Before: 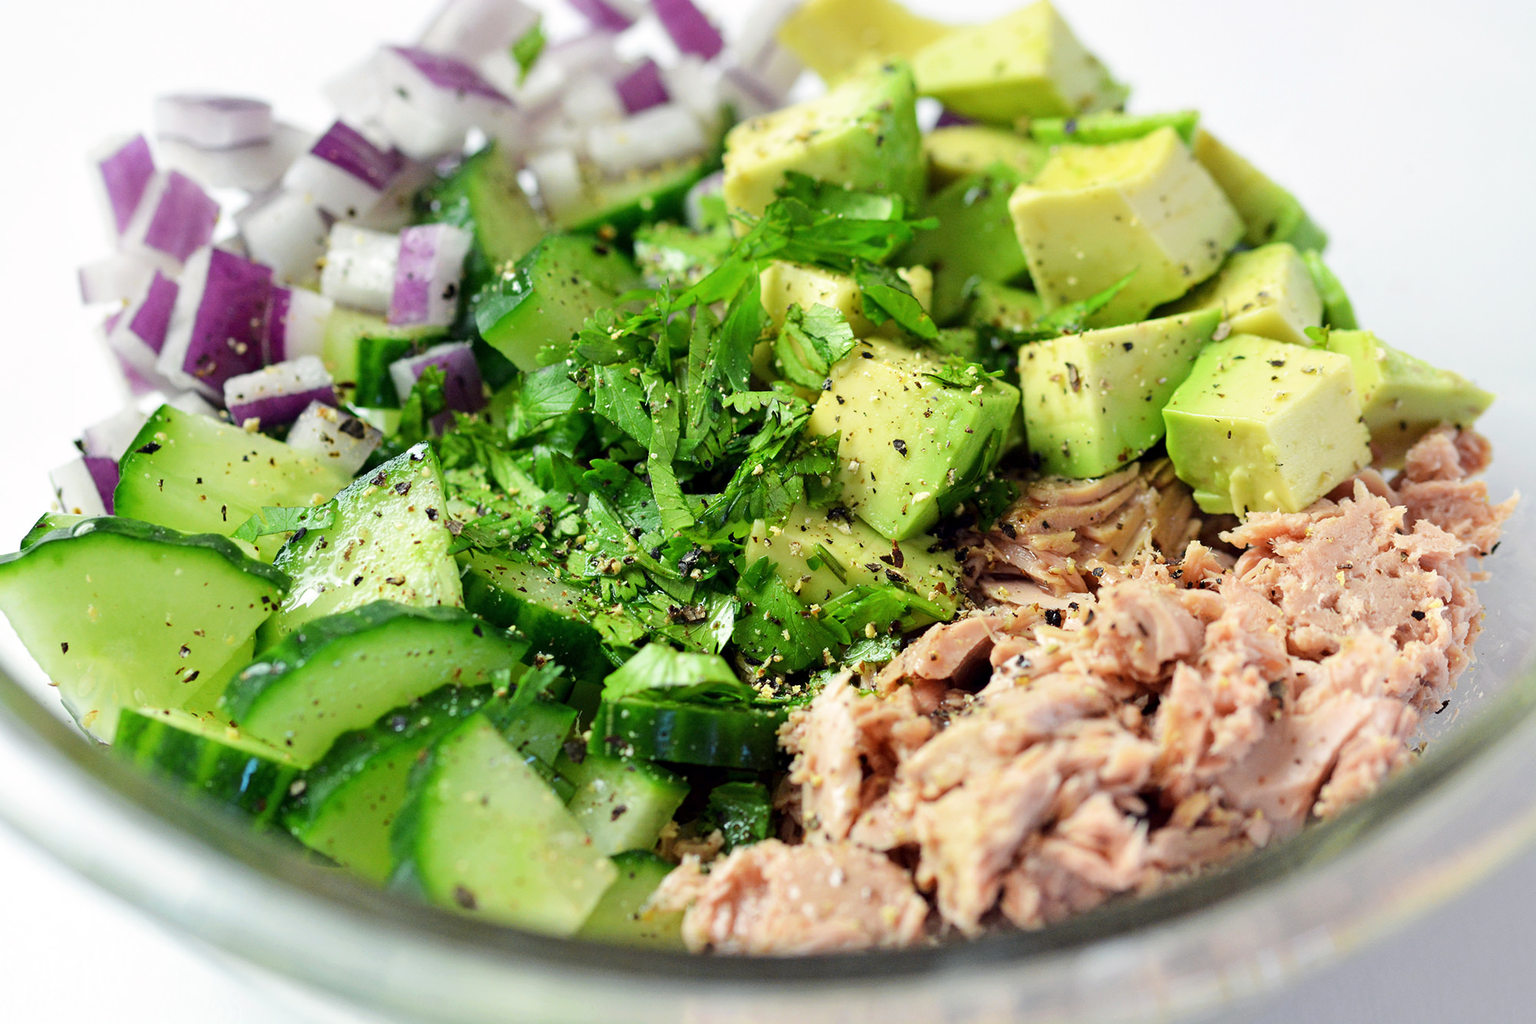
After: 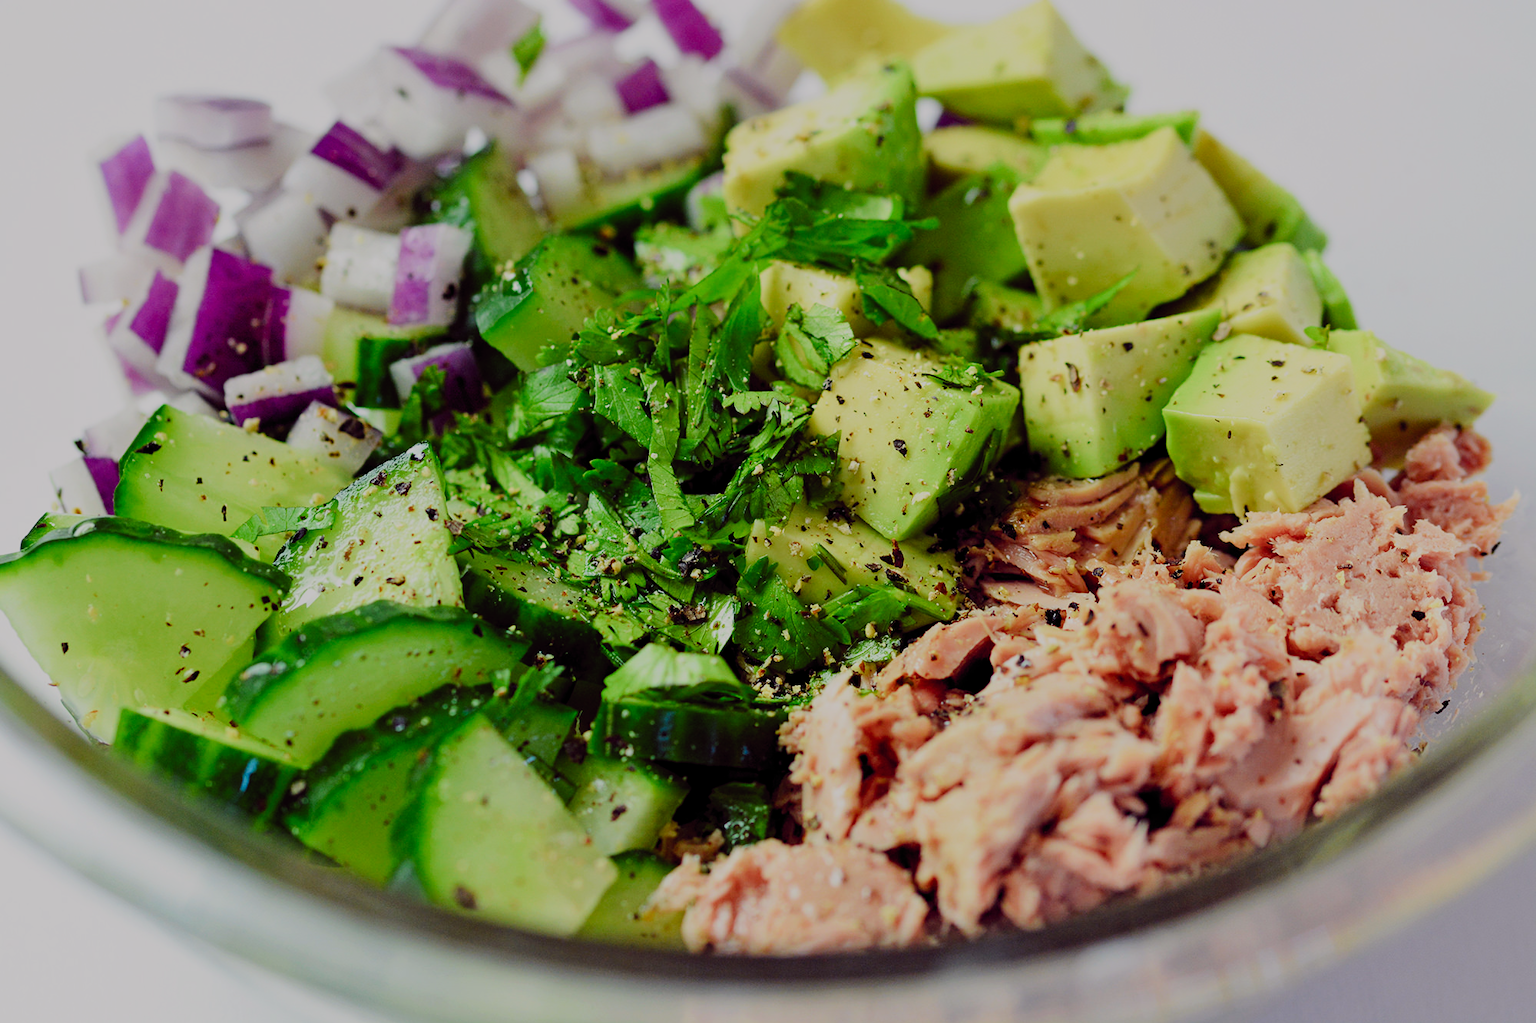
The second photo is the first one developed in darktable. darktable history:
filmic rgb: black relative exposure -7.65 EV, white relative exposure 4.56 EV, hardness 3.61, color science v5 (2021), contrast in shadows safe, contrast in highlights safe
tone curve: curves: ch0 [(0, 0) (0.153, 0.06) (1, 1)], preserve colors none
color balance rgb: global offset › chroma 0.279%, global offset › hue 319.12°, perceptual saturation grading › global saturation 20%, perceptual saturation grading › highlights -24.833%, perceptual saturation grading › shadows 24.939%, perceptual brilliance grading › global brilliance -1.035%, perceptual brilliance grading › highlights -0.793%, perceptual brilliance grading › mid-tones -1.977%, perceptual brilliance grading › shadows -0.736%, global vibrance 9.494%
